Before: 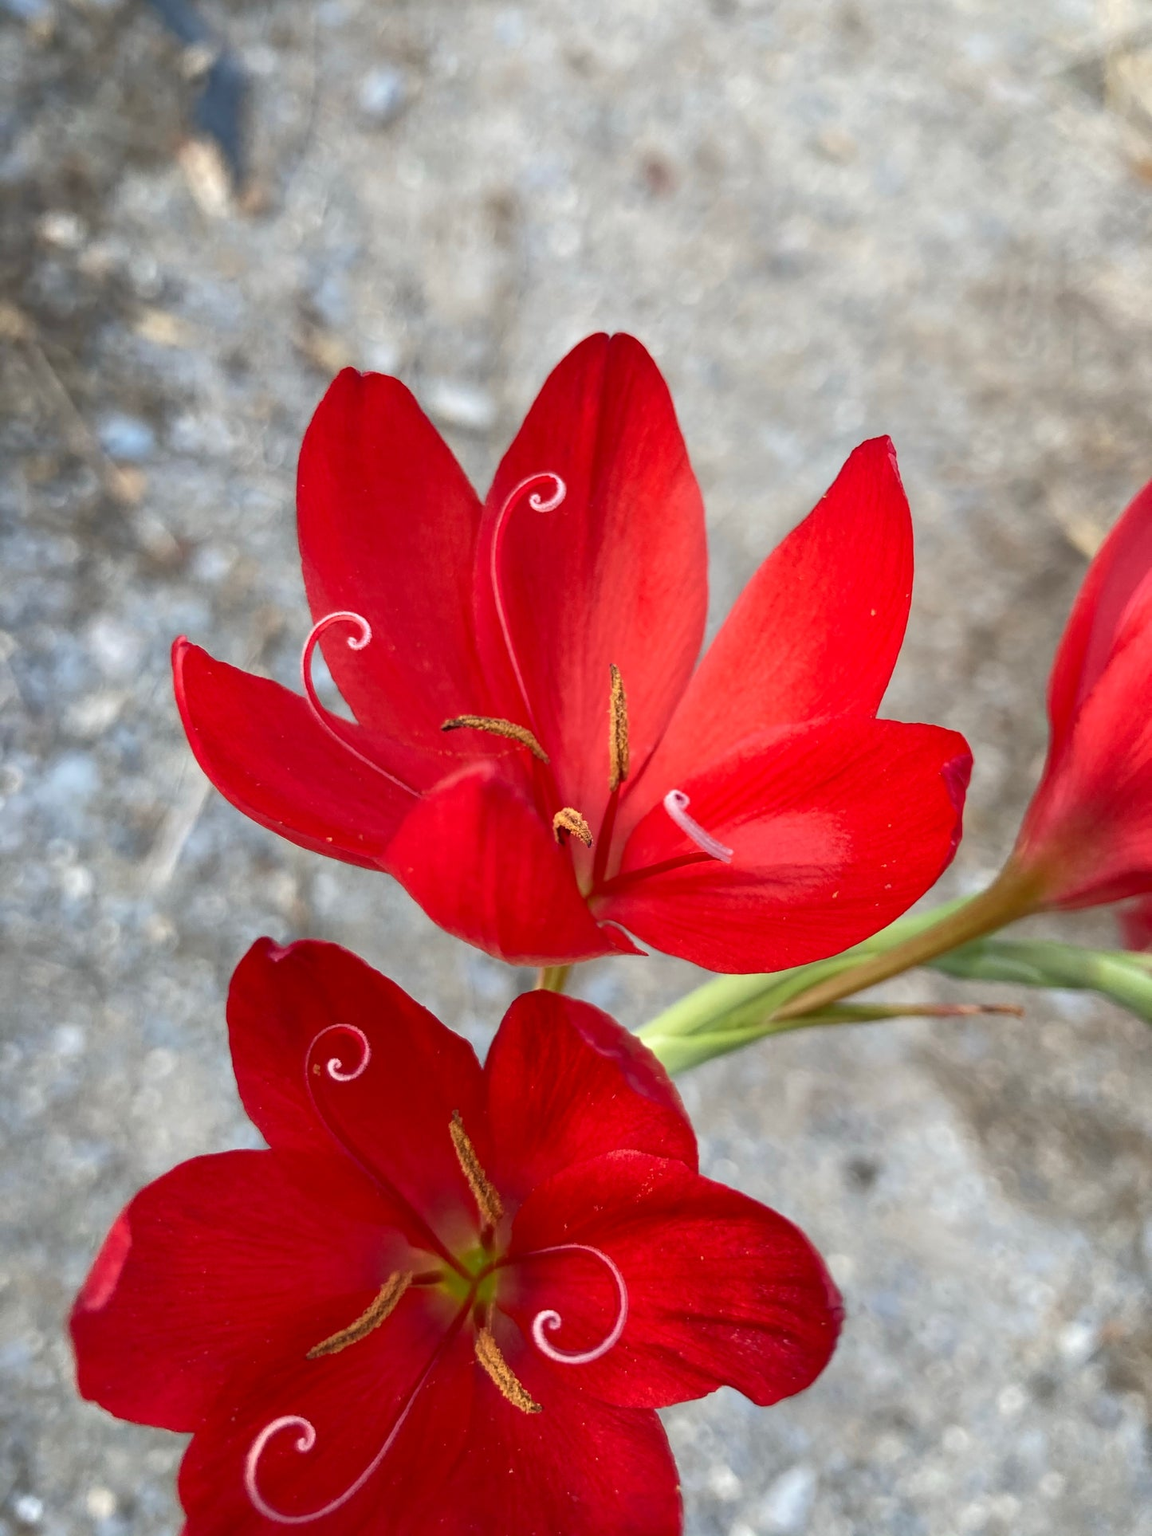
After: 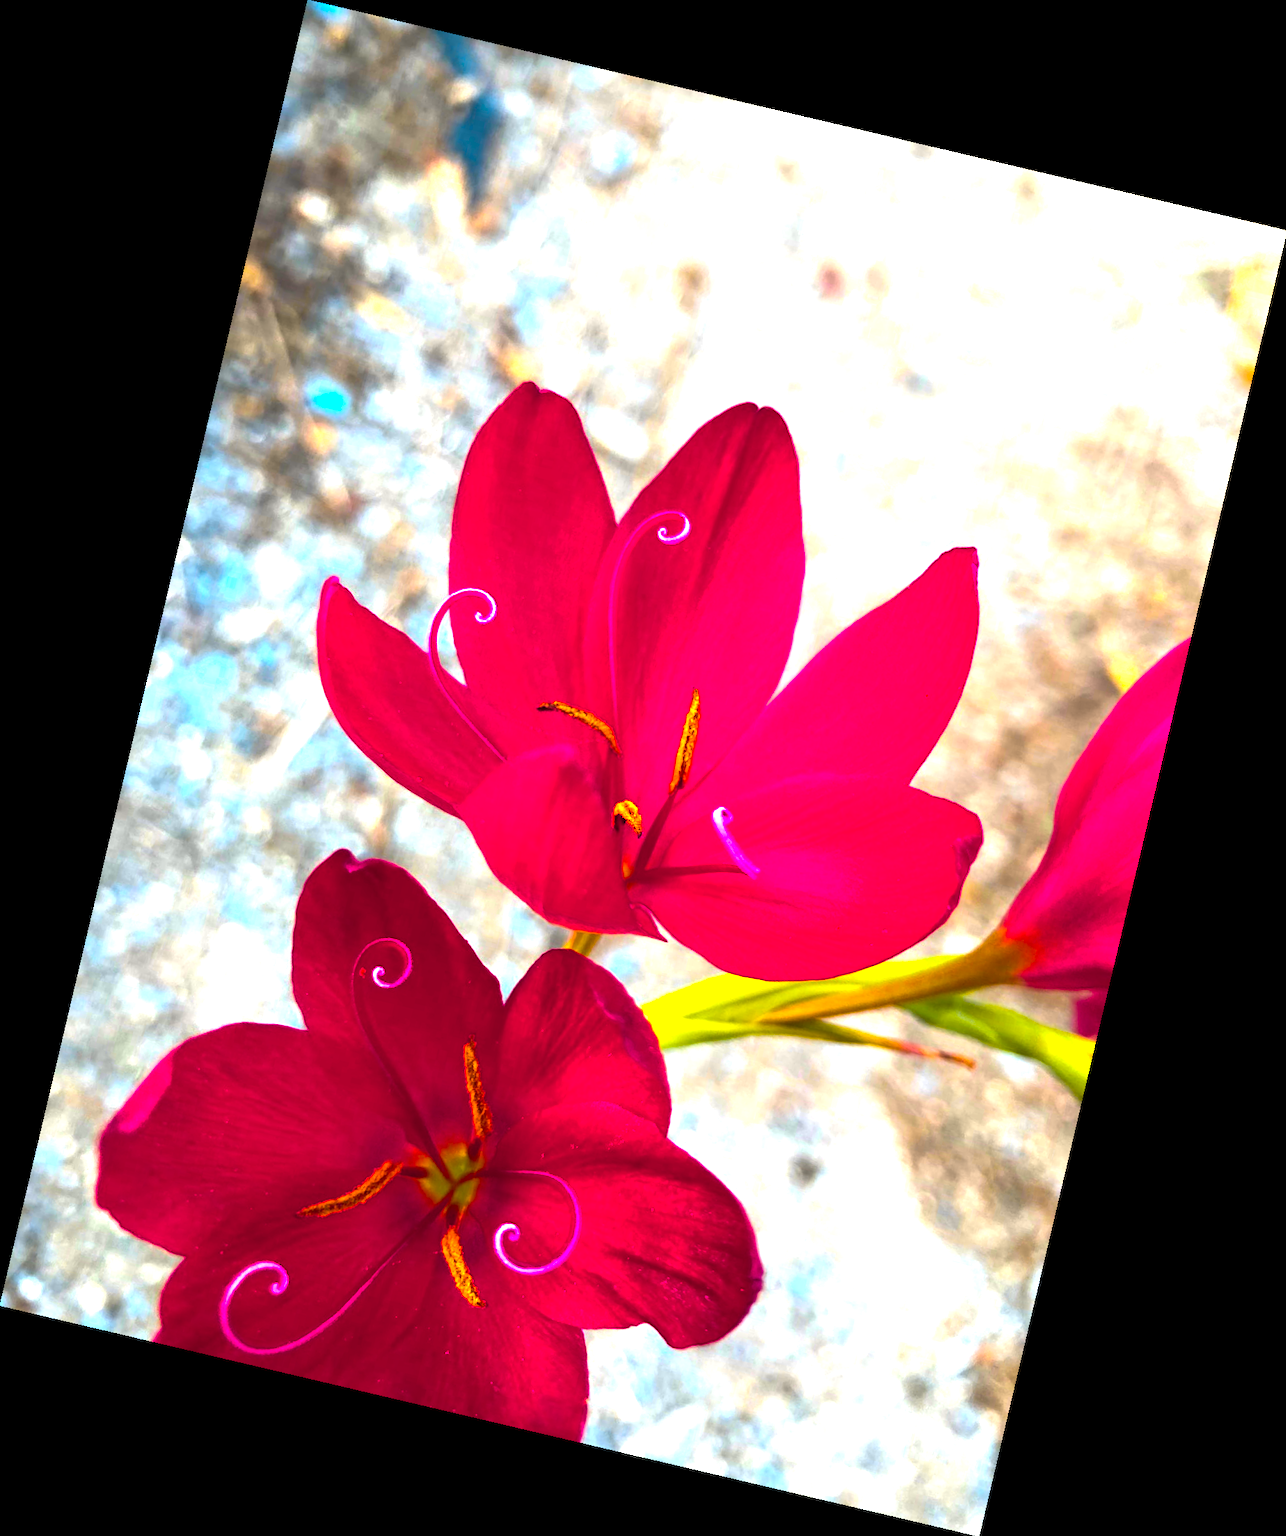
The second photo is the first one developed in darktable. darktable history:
rotate and perspective: rotation 13.27°, automatic cropping off
color balance rgb: linear chroma grading › highlights 100%, linear chroma grading › global chroma 23.41%, perceptual saturation grading › global saturation 35.38%, hue shift -10.68°, perceptual brilliance grading › highlights 47.25%, perceptual brilliance grading › mid-tones 22.2%, perceptual brilliance grading › shadows -5.93%
